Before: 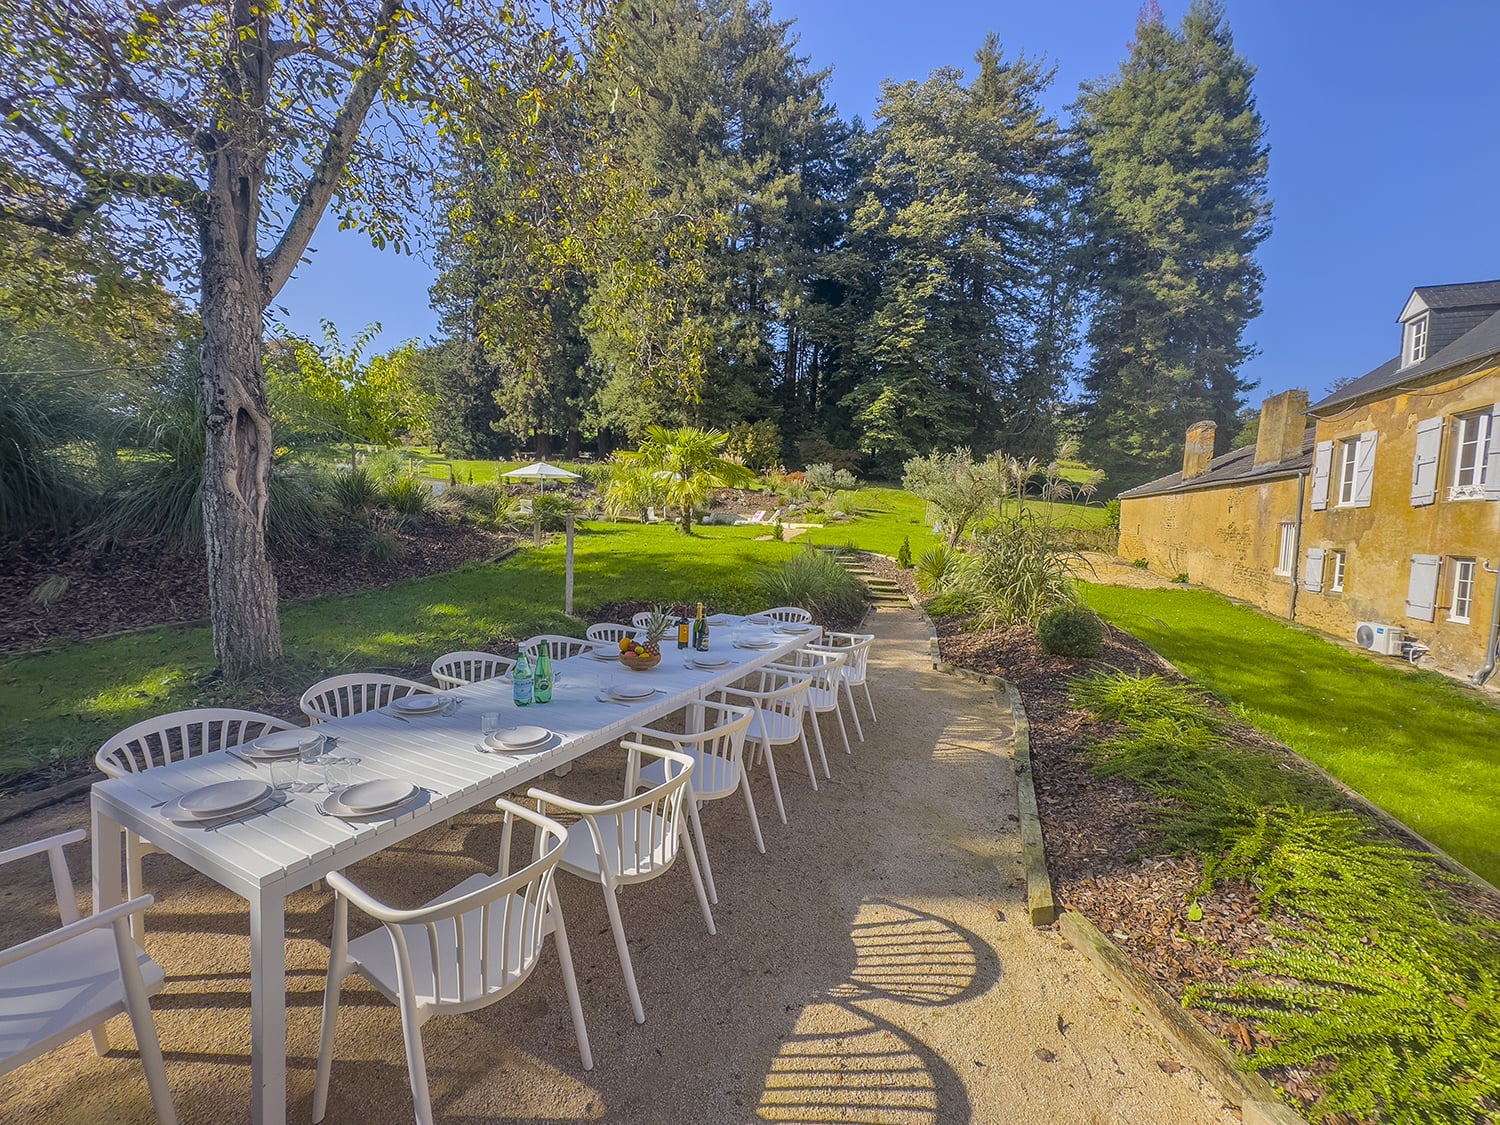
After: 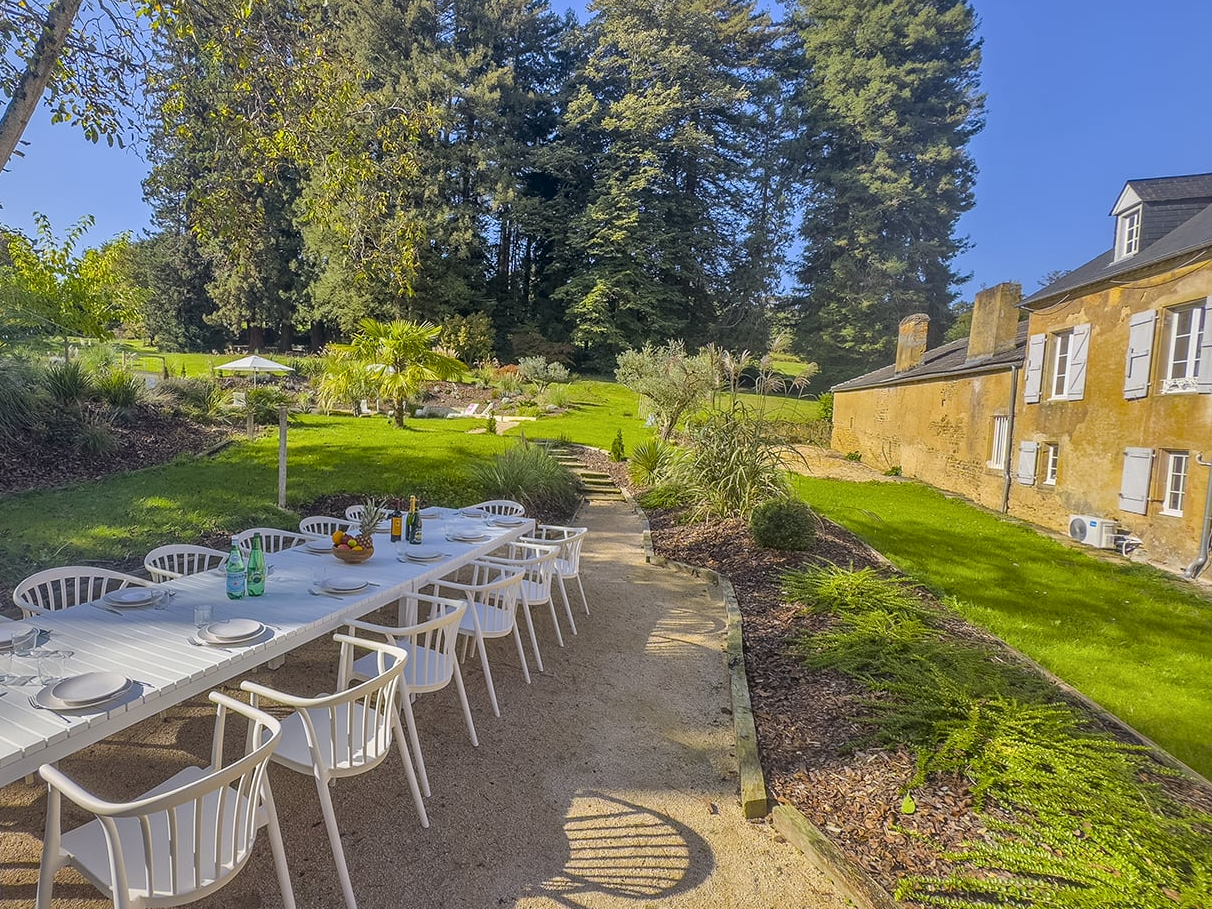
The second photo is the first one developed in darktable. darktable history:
crop: left 19.159%, top 9.58%, bottom 9.58%
local contrast: mode bilateral grid, contrast 20, coarseness 50, detail 120%, midtone range 0.2
